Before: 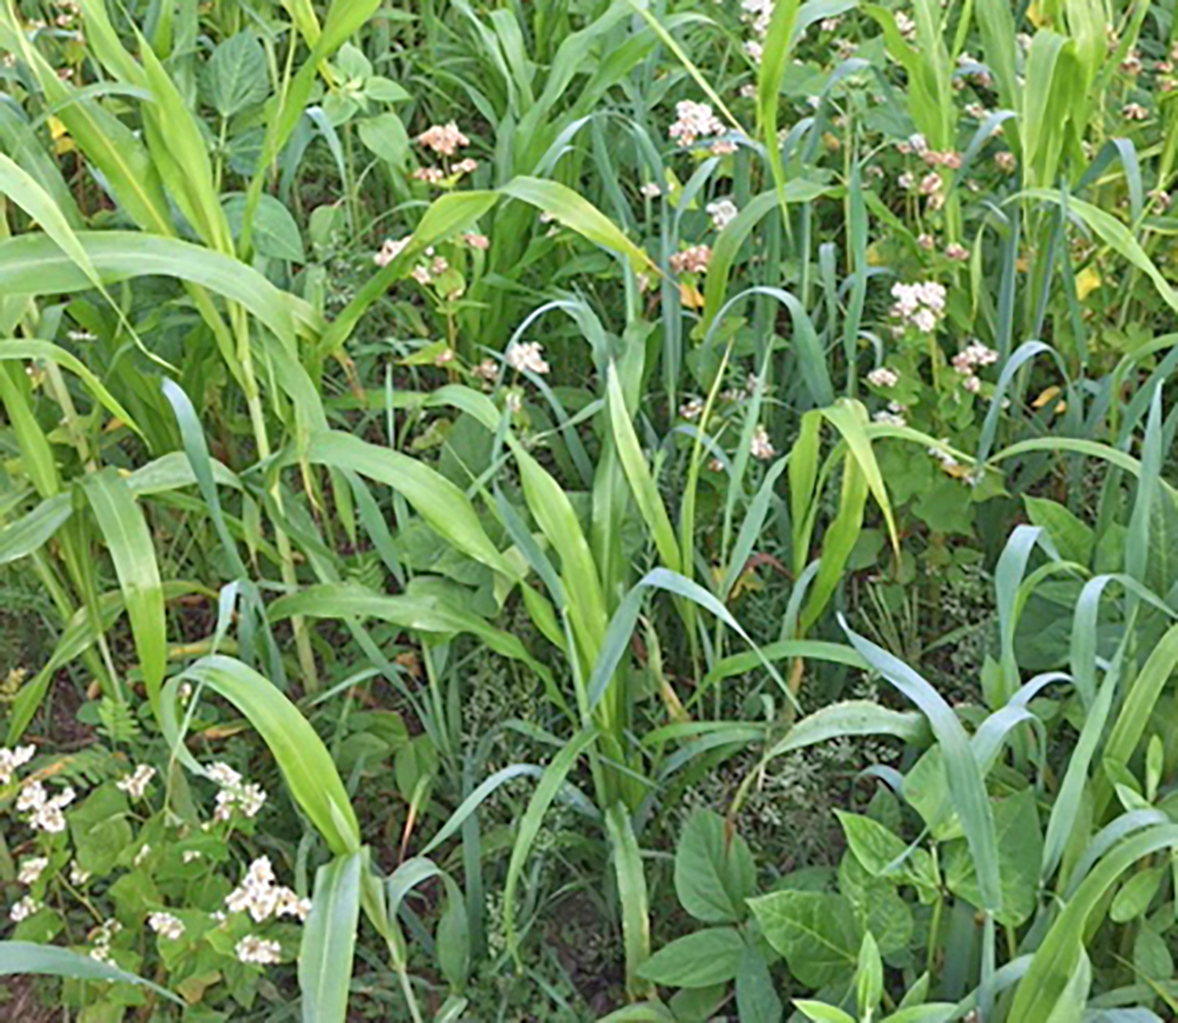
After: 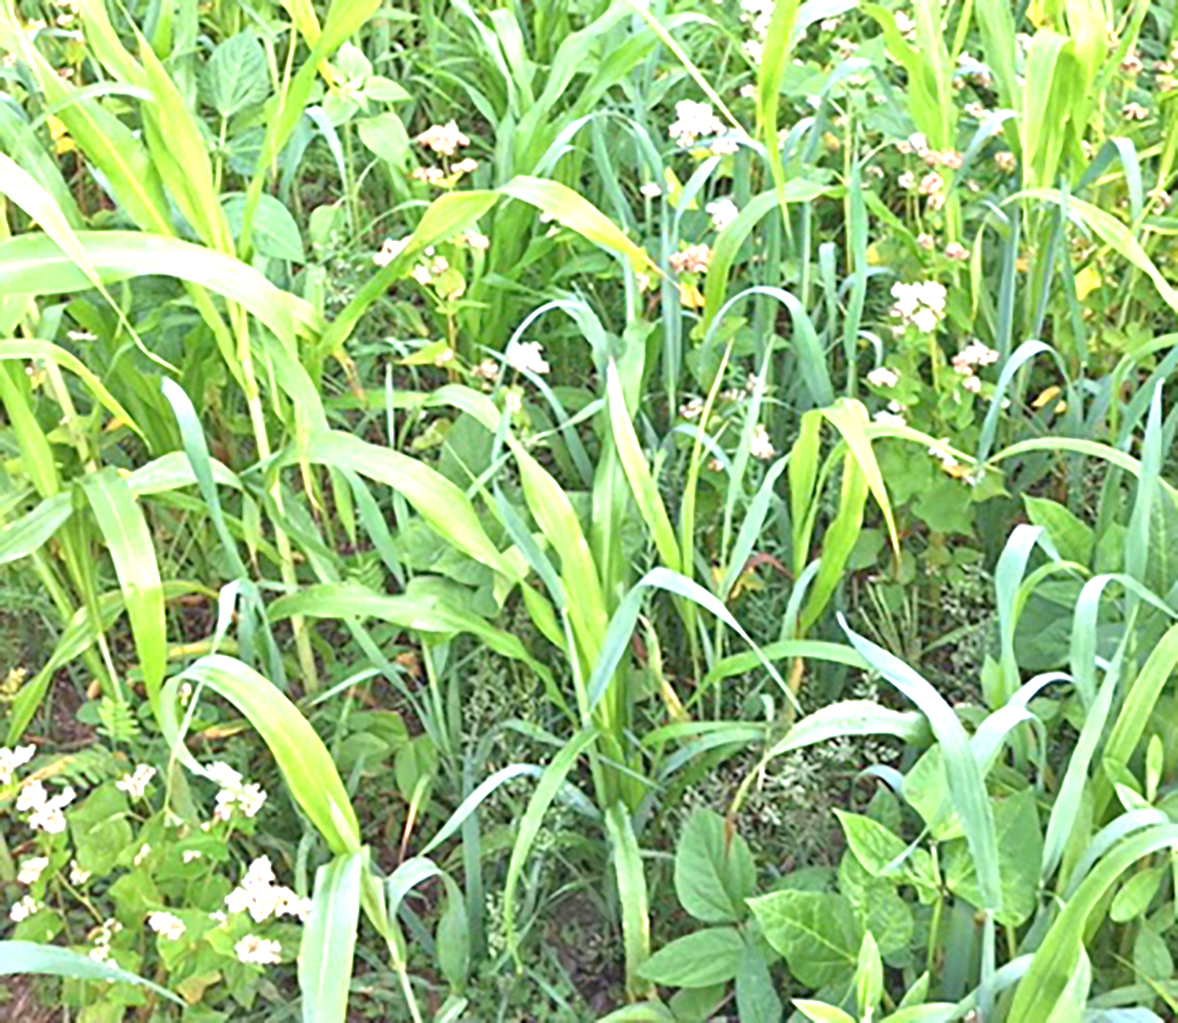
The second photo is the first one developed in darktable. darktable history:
exposure: black level correction 0, exposure 1.1 EV, compensate exposure bias true, compensate highlight preservation false
levels: mode automatic
